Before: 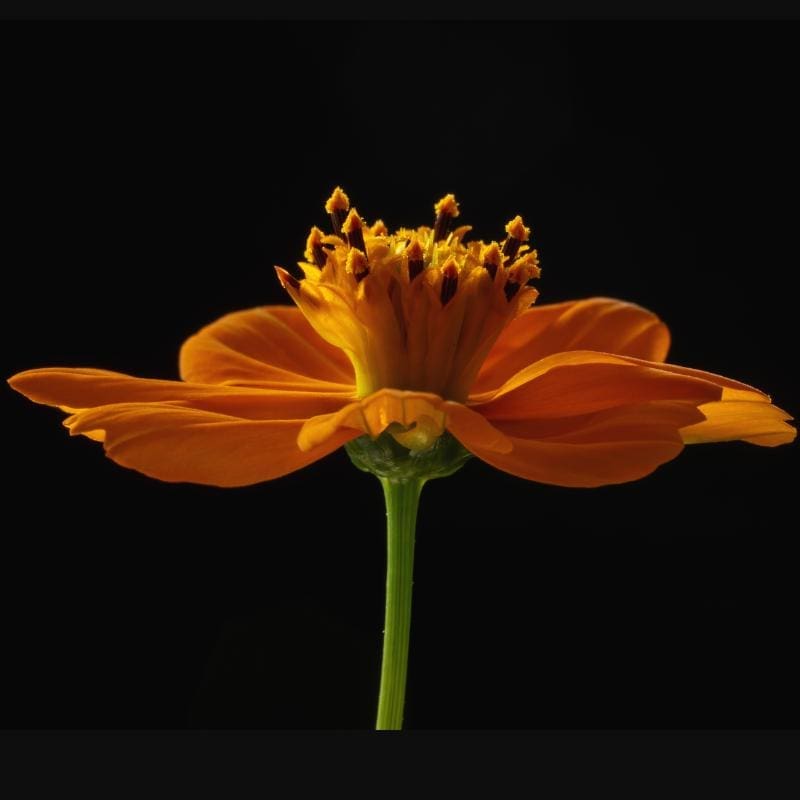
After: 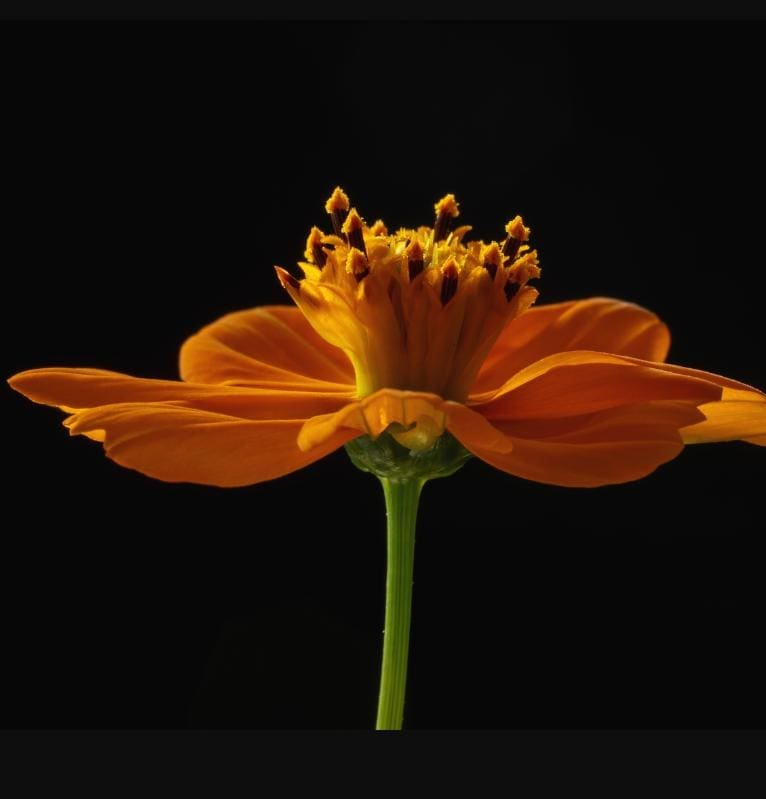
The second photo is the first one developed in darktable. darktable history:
crop: right 4.126%, bottom 0.031%
